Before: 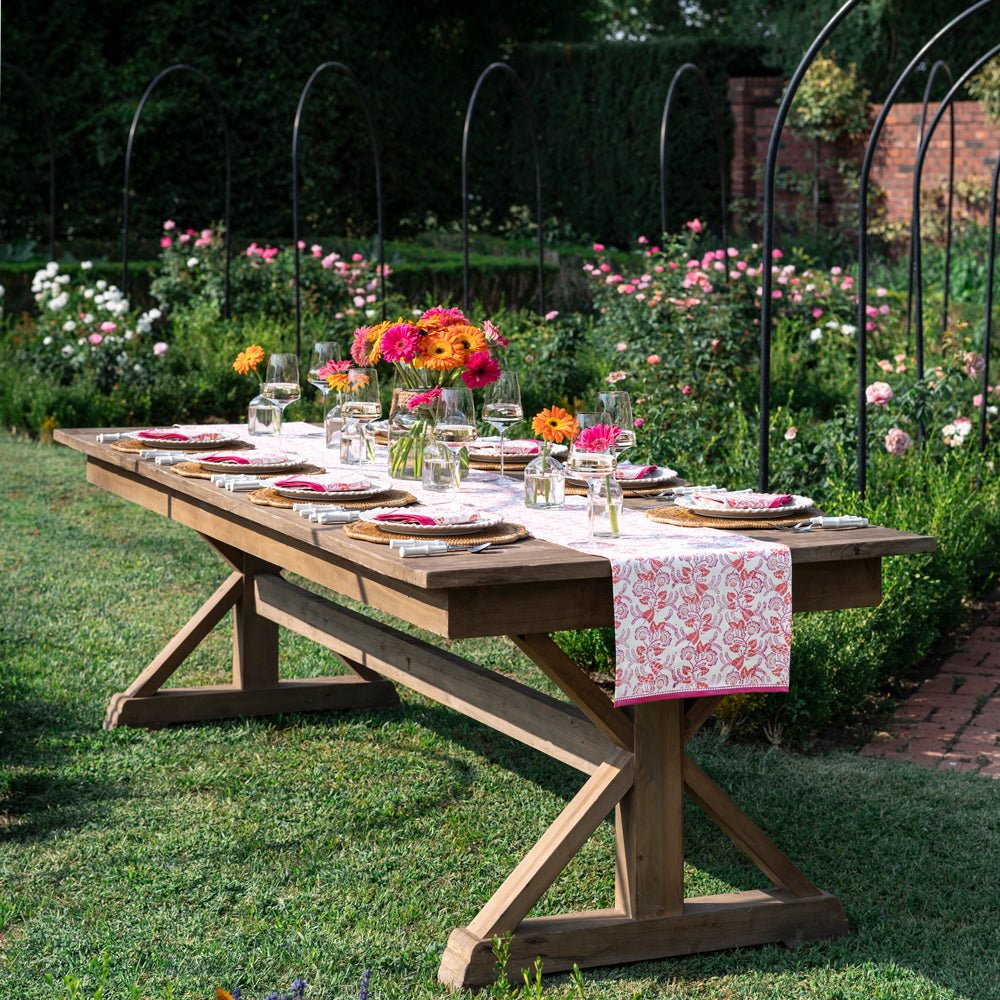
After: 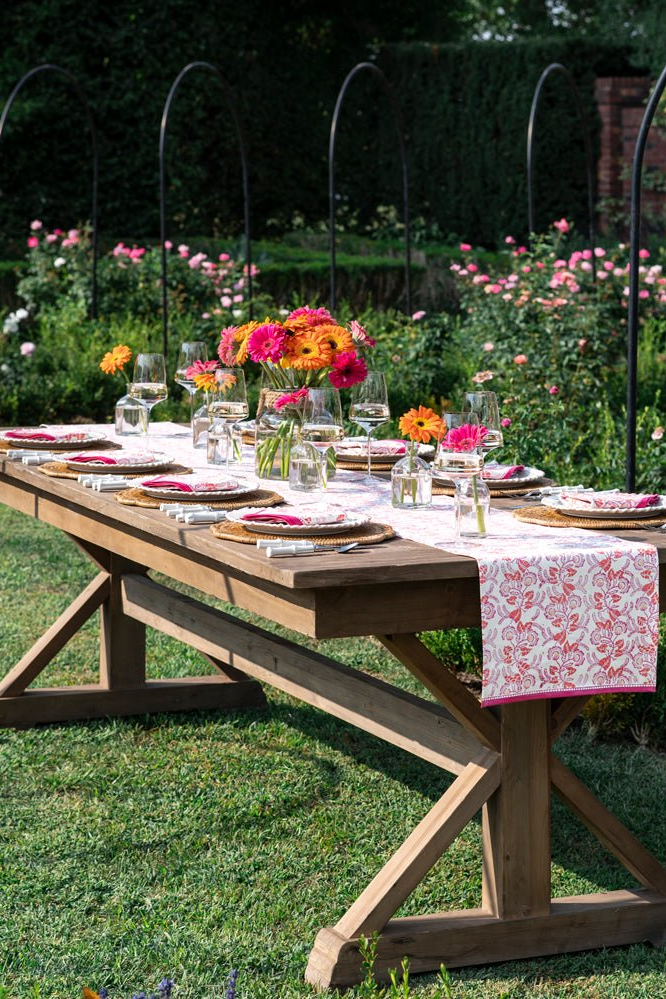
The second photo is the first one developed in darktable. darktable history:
crop and rotate: left 13.331%, right 20.013%
tone equalizer: edges refinement/feathering 500, mask exposure compensation -1.57 EV, preserve details no
